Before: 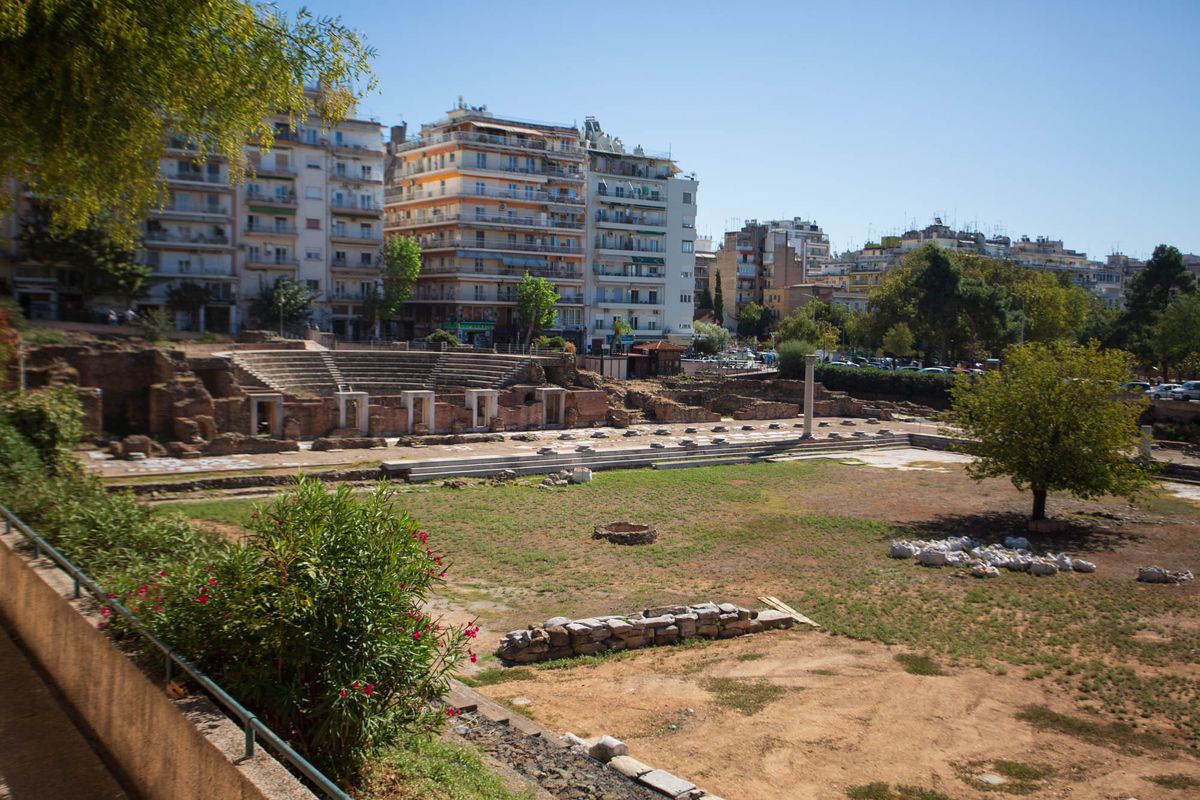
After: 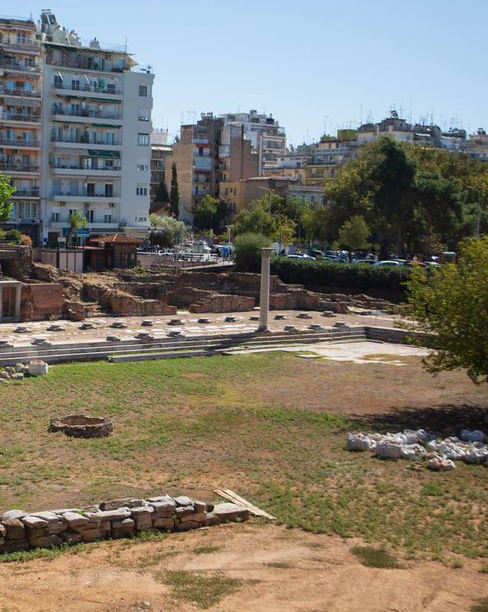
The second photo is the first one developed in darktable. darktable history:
crop: left 45.362%, top 13.397%, right 13.934%, bottom 10.073%
